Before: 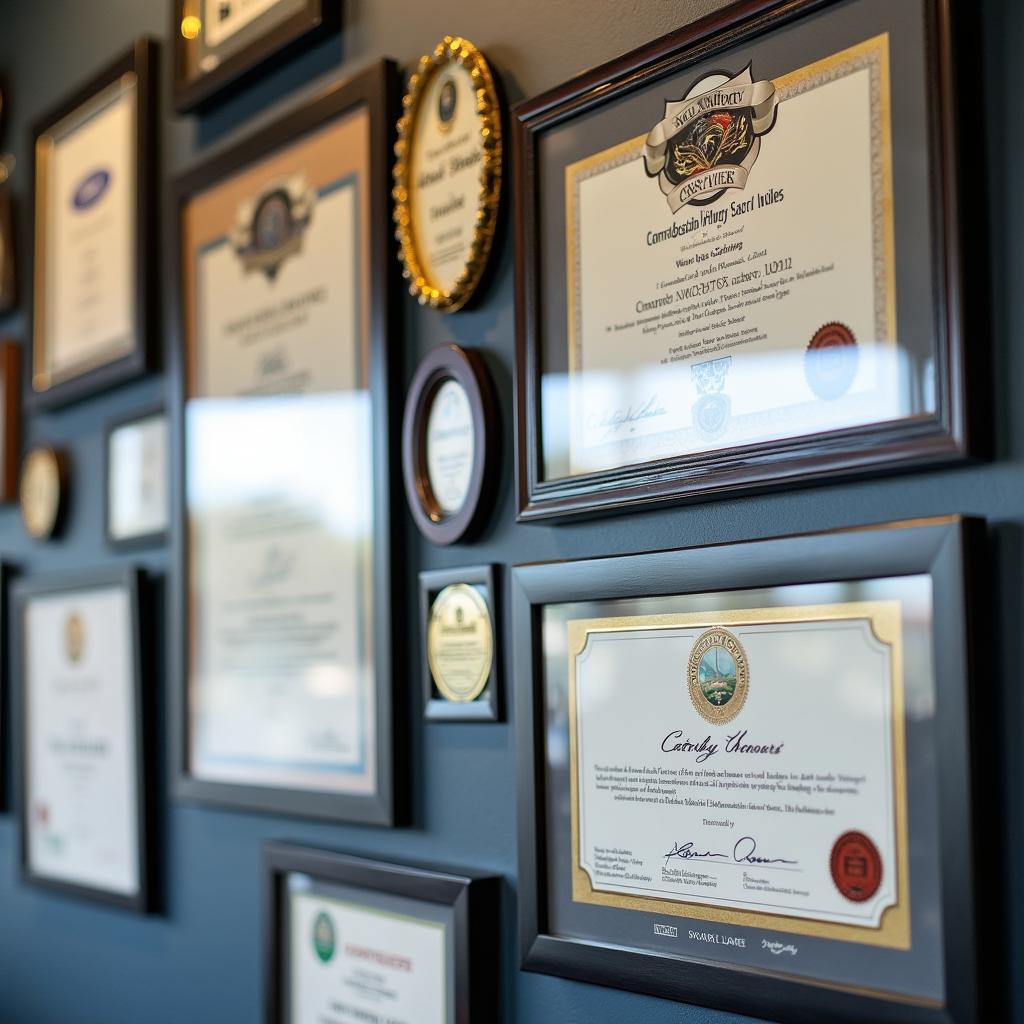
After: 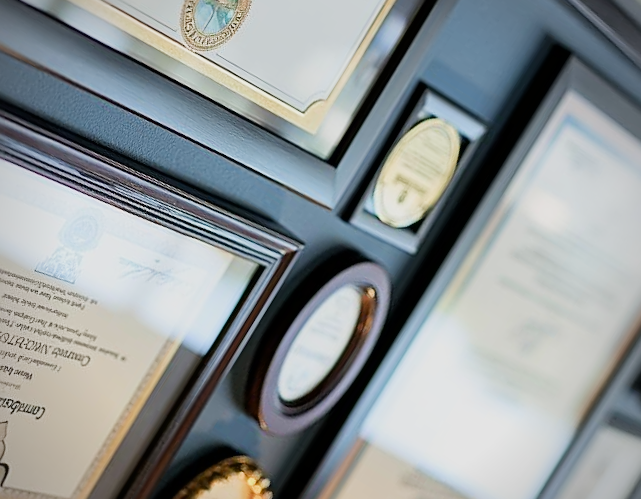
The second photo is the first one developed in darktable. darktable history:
crop and rotate: angle 147.7°, left 9.224%, top 15.597%, right 4.377%, bottom 17.062%
exposure: black level correction 0.001, exposure 0.499 EV, compensate highlight preservation false
filmic rgb: black relative exposure -16 EV, white relative exposure 4.94 EV, hardness 6.19, color science v4 (2020), iterations of high-quality reconstruction 10
sharpen: on, module defaults
vignetting: on, module defaults
